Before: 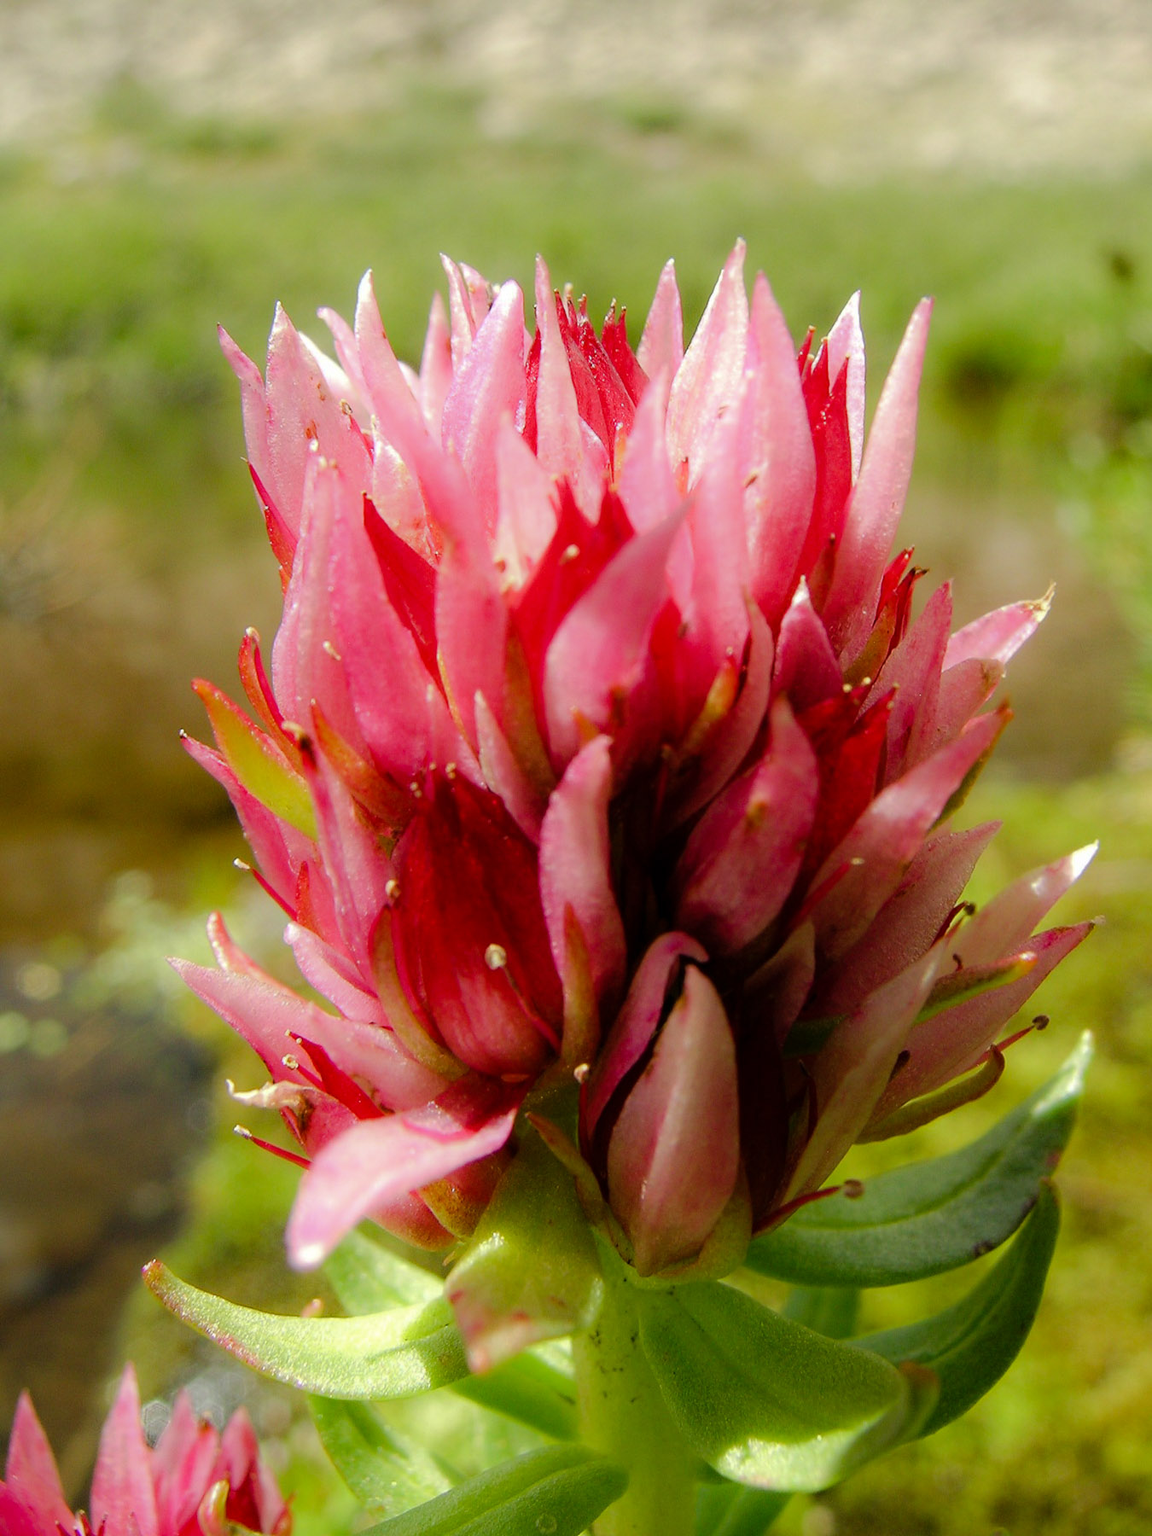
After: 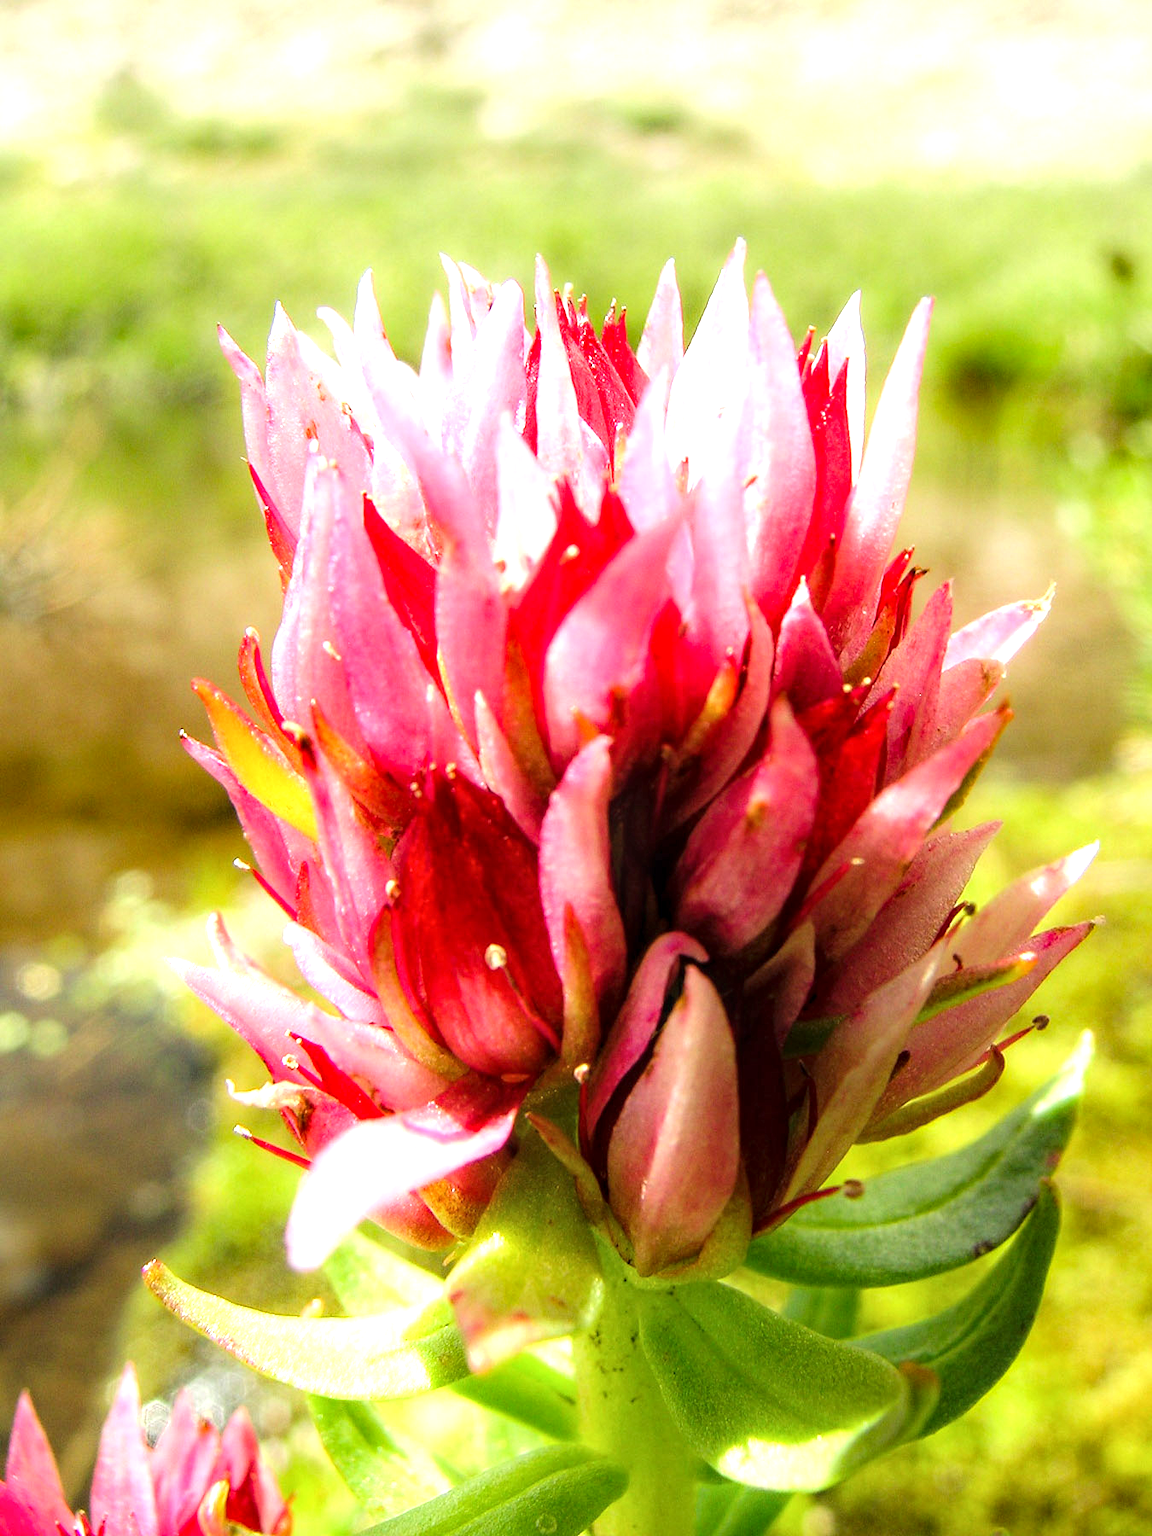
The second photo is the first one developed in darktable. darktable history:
local contrast: on, module defaults
exposure: black level correction 0, exposure 1.2 EV, compensate exposure bias true, compensate highlight preservation false
